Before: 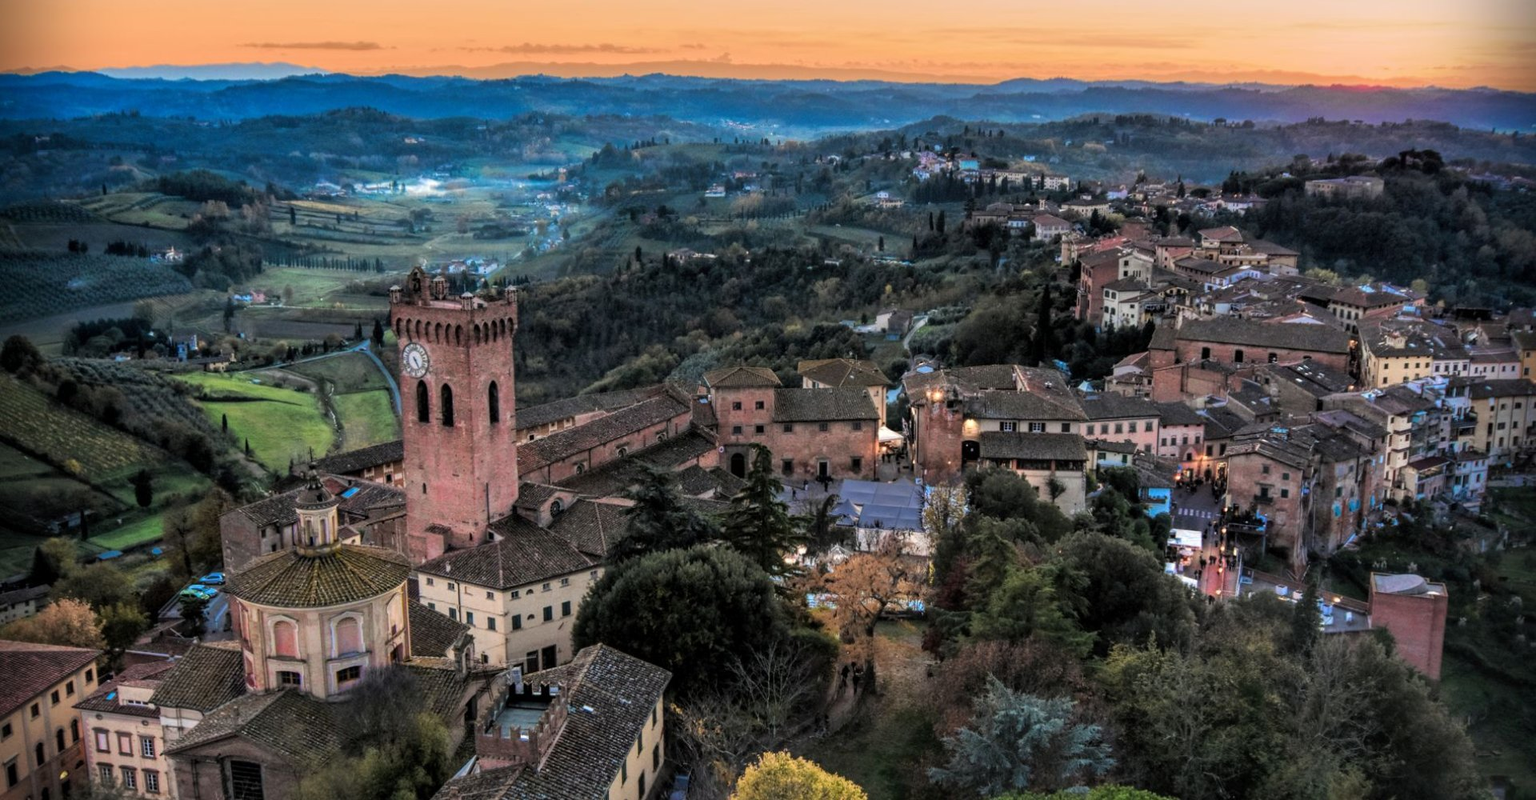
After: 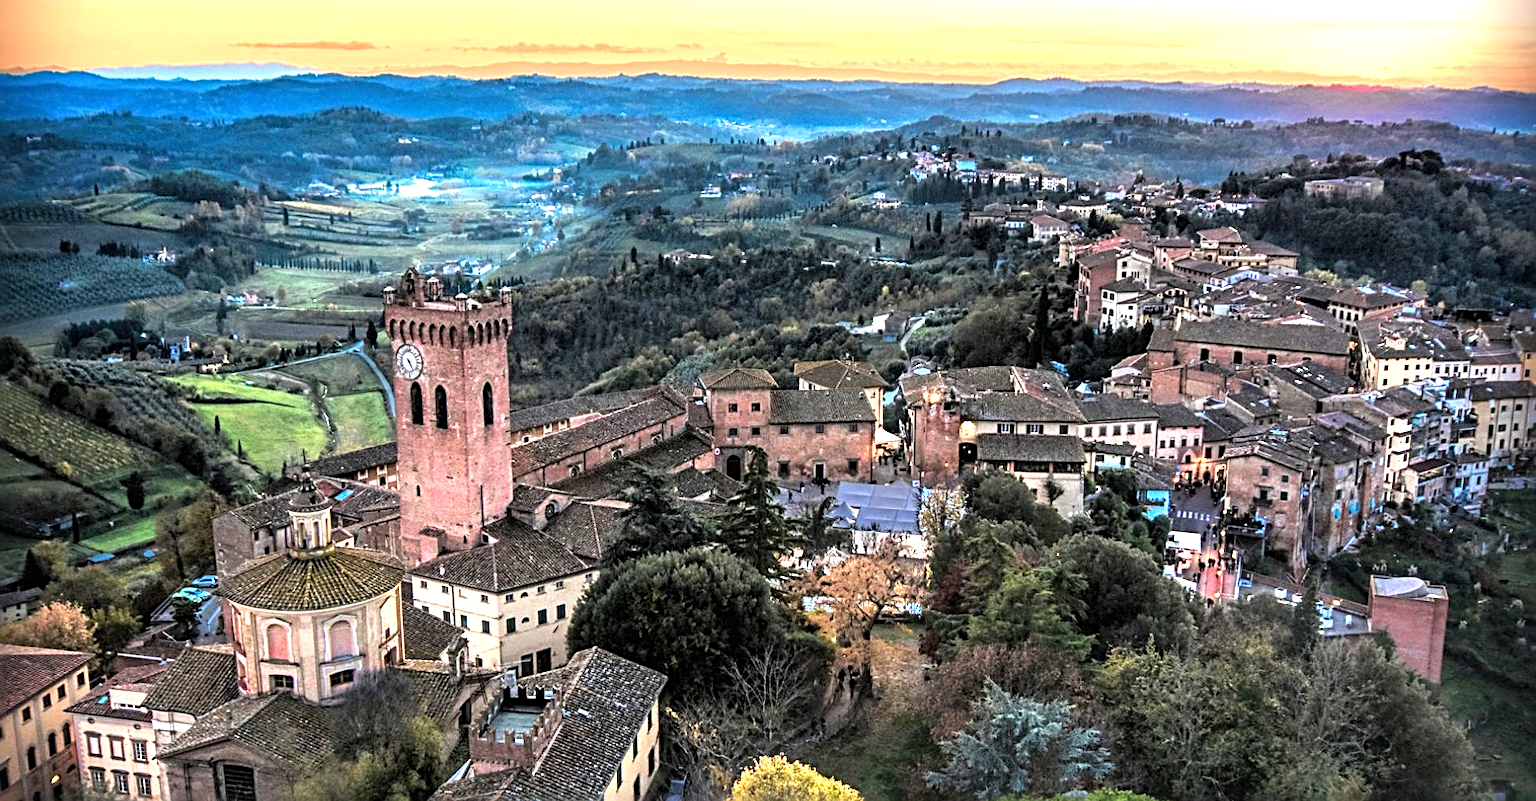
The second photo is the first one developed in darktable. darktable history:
exposure: black level correction 0, exposure 1.2 EV, compensate exposure bias true, compensate highlight preservation false
sharpen: radius 3.025, amount 0.757
crop and rotate: left 0.614%, top 0.179%, bottom 0.309%
